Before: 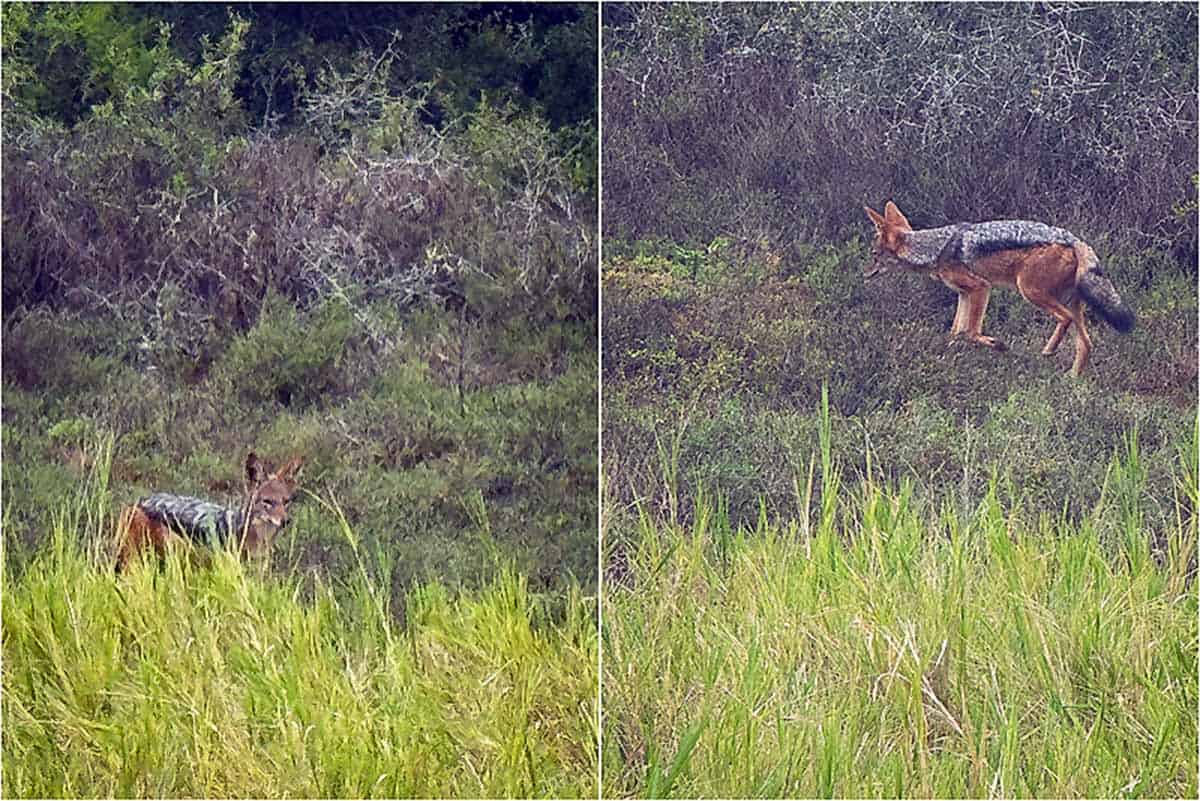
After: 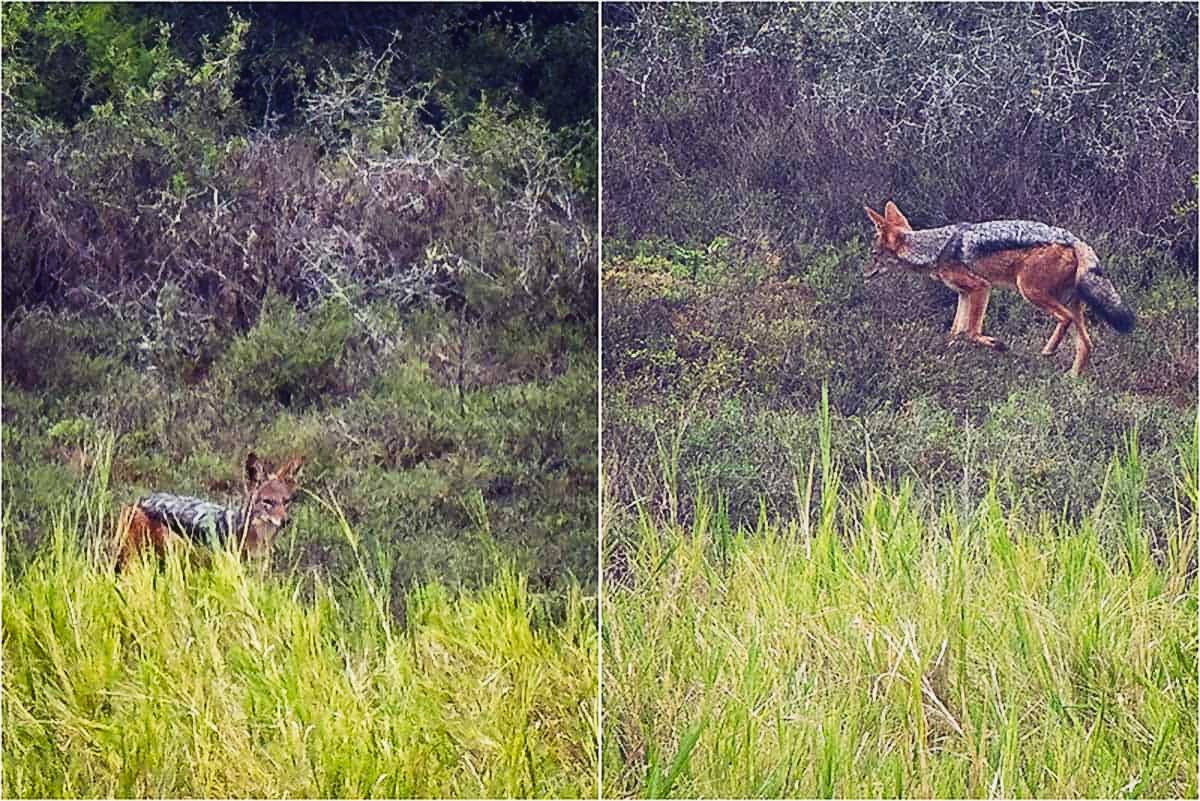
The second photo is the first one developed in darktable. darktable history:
tone curve: curves: ch0 [(0, 0.023) (0.217, 0.19) (0.754, 0.801) (1, 0.977)]; ch1 [(0, 0) (0.392, 0.398) (0.5, 0.5) (0.521, 0.529) (0.56, 0.592) (1, 1)]; ch2 [(0, 0) (0.5, 0.5) (0.579, 0.561) (0.65, 0.657) (1, 1)], preserve colors none
